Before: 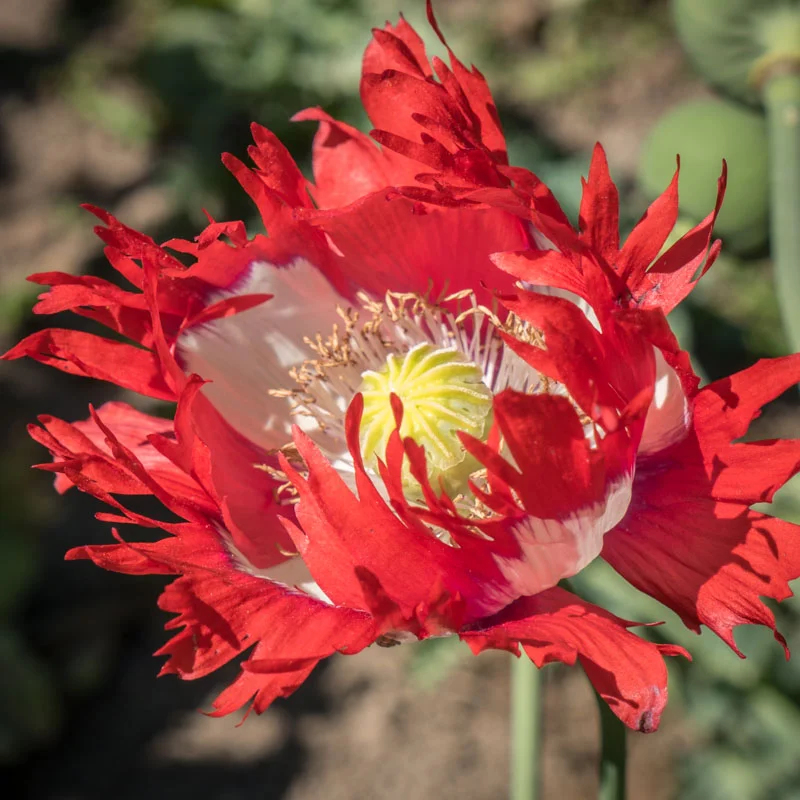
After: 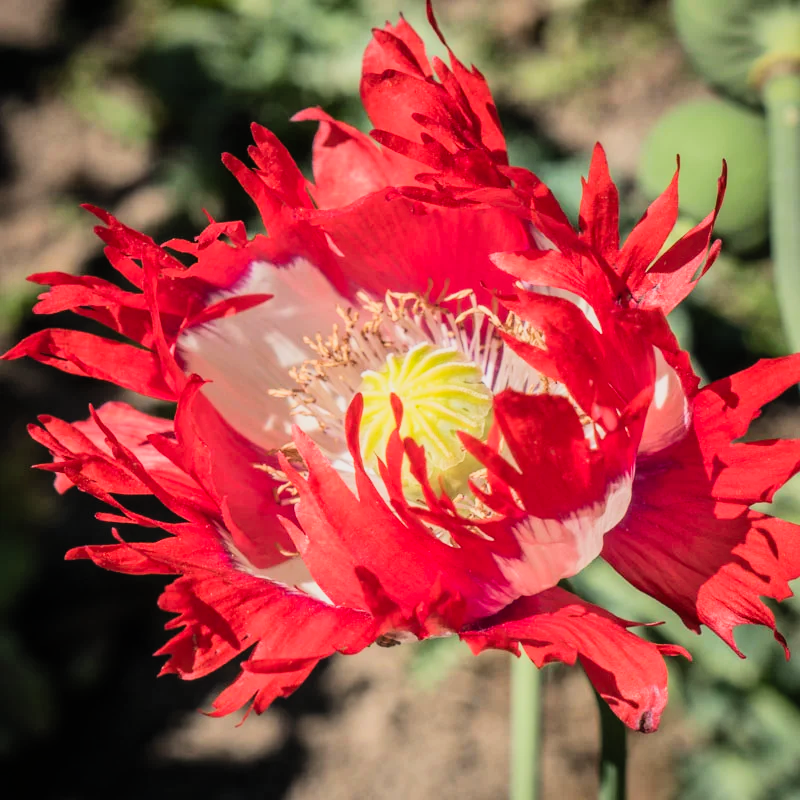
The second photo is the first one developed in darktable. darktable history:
filmic rgb: black relative exposure -7.65 EV, white relative exposure 4.56 EV, hardness 3.61, contrast 1.106
contrast brightness saturation: contrast 0.2, brightness 0.16, saturation 0.22
